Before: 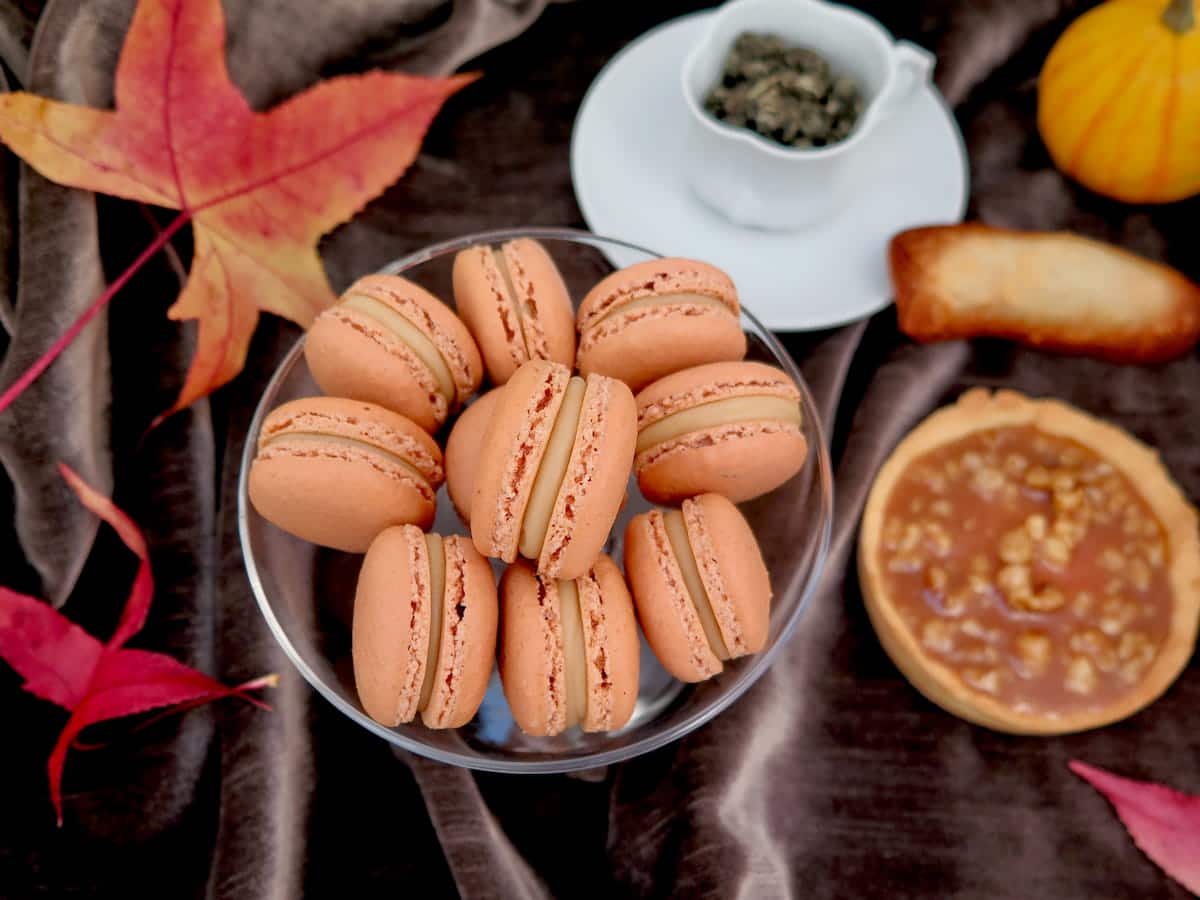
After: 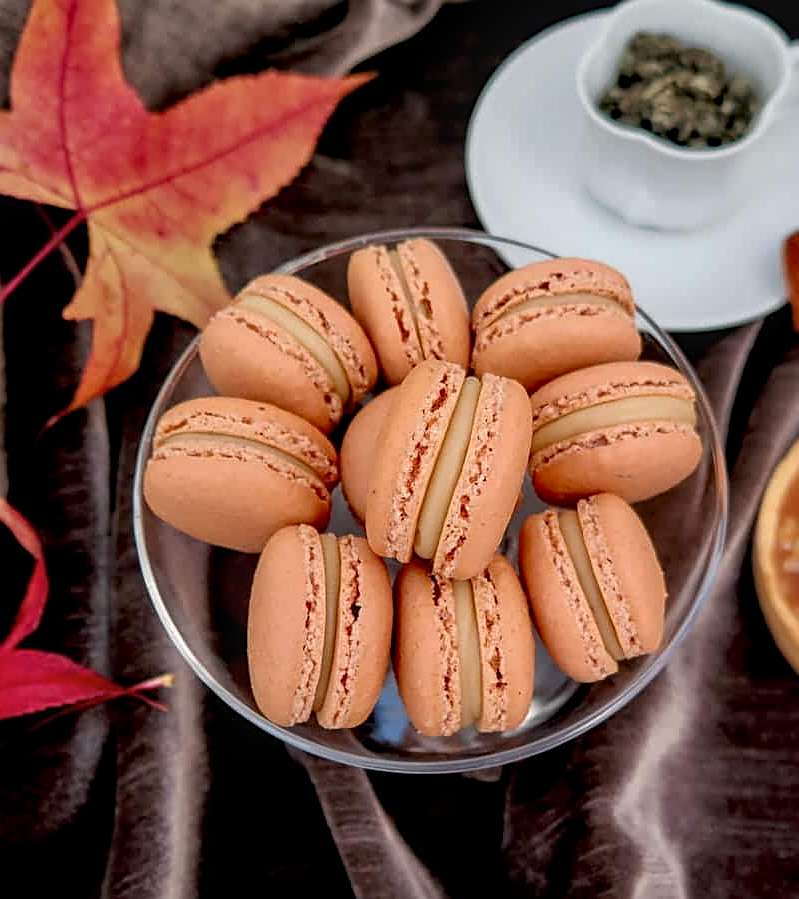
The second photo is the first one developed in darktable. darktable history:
local contrast: on, module defaults
sharpen: on, module defaults
crop and rotate: left 8.786%, right 24.548%
